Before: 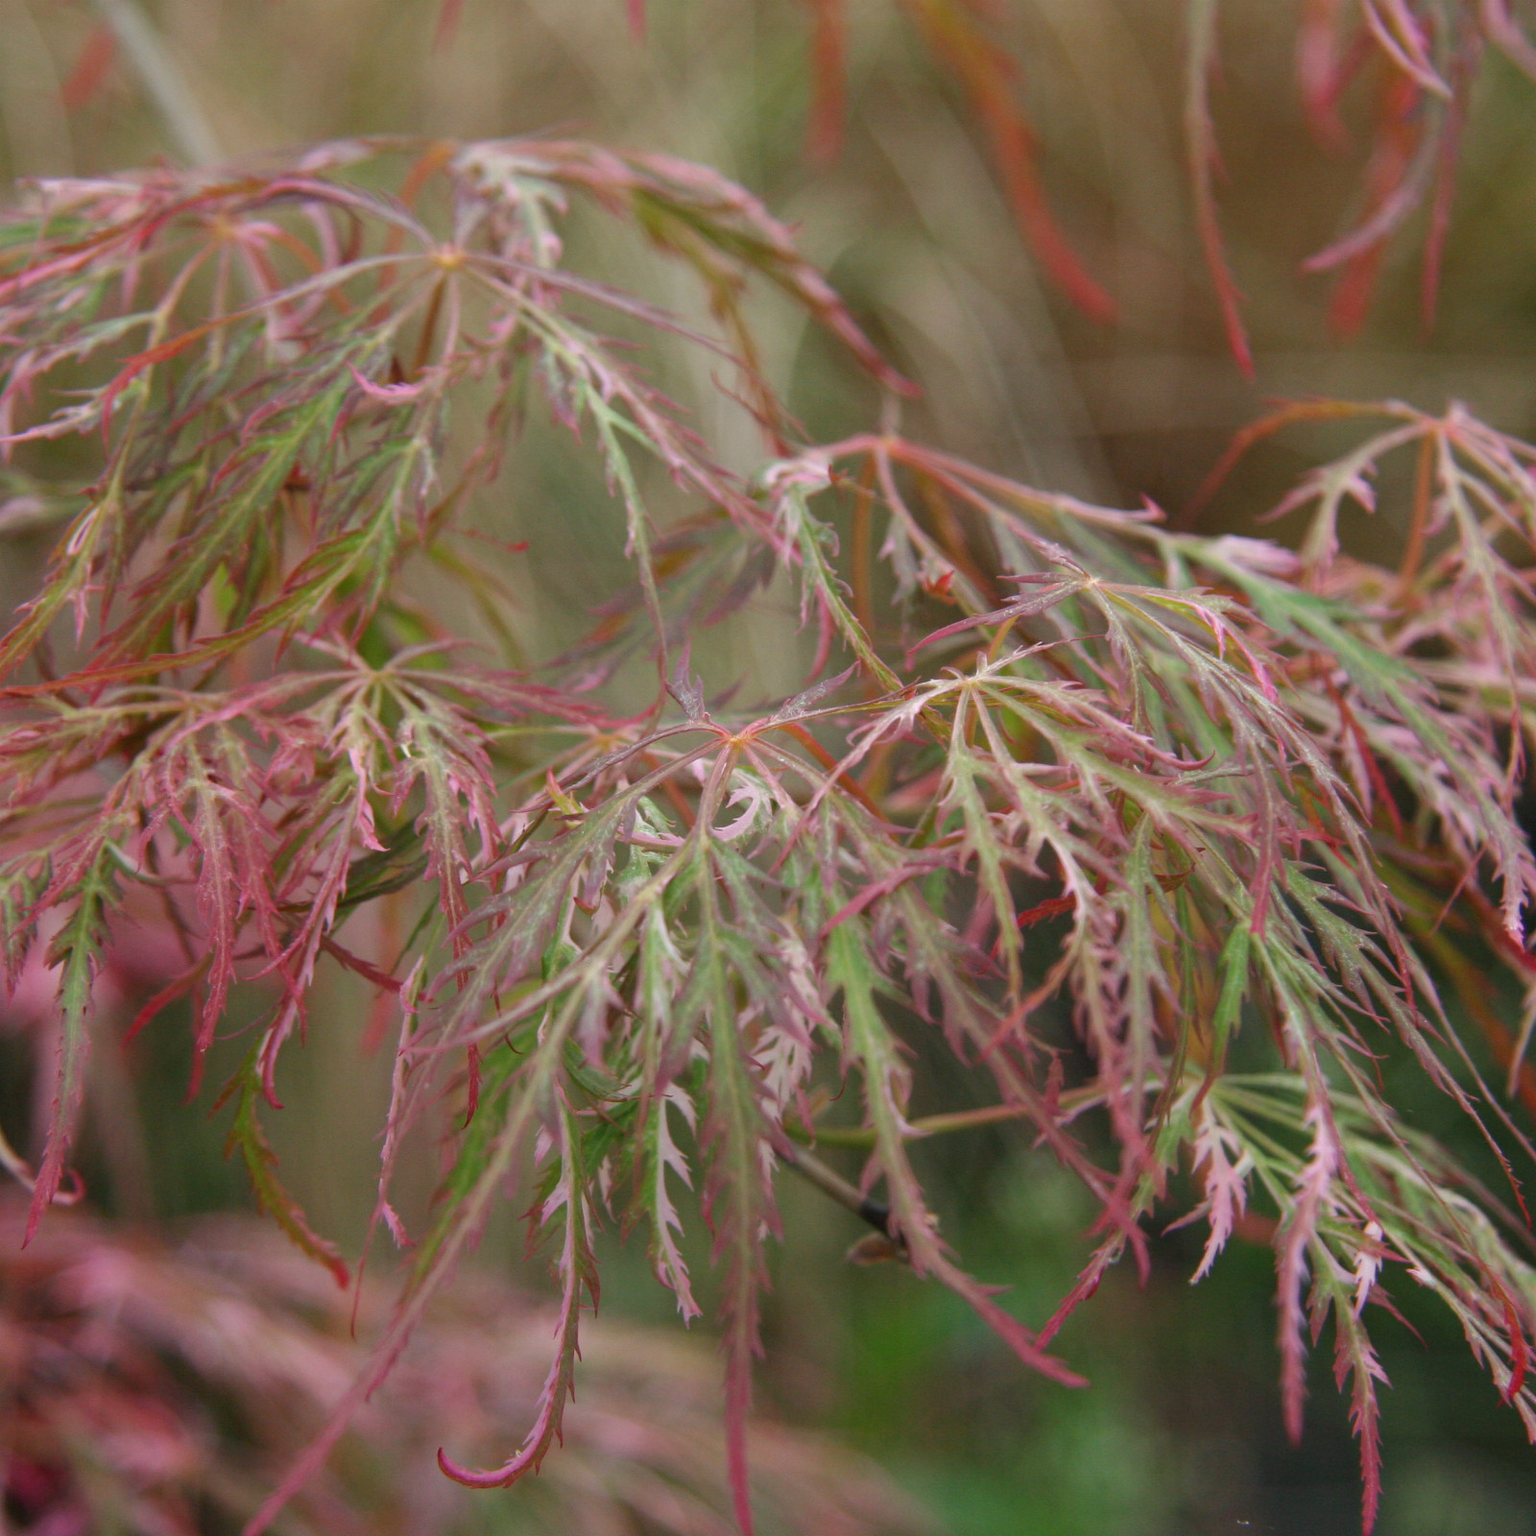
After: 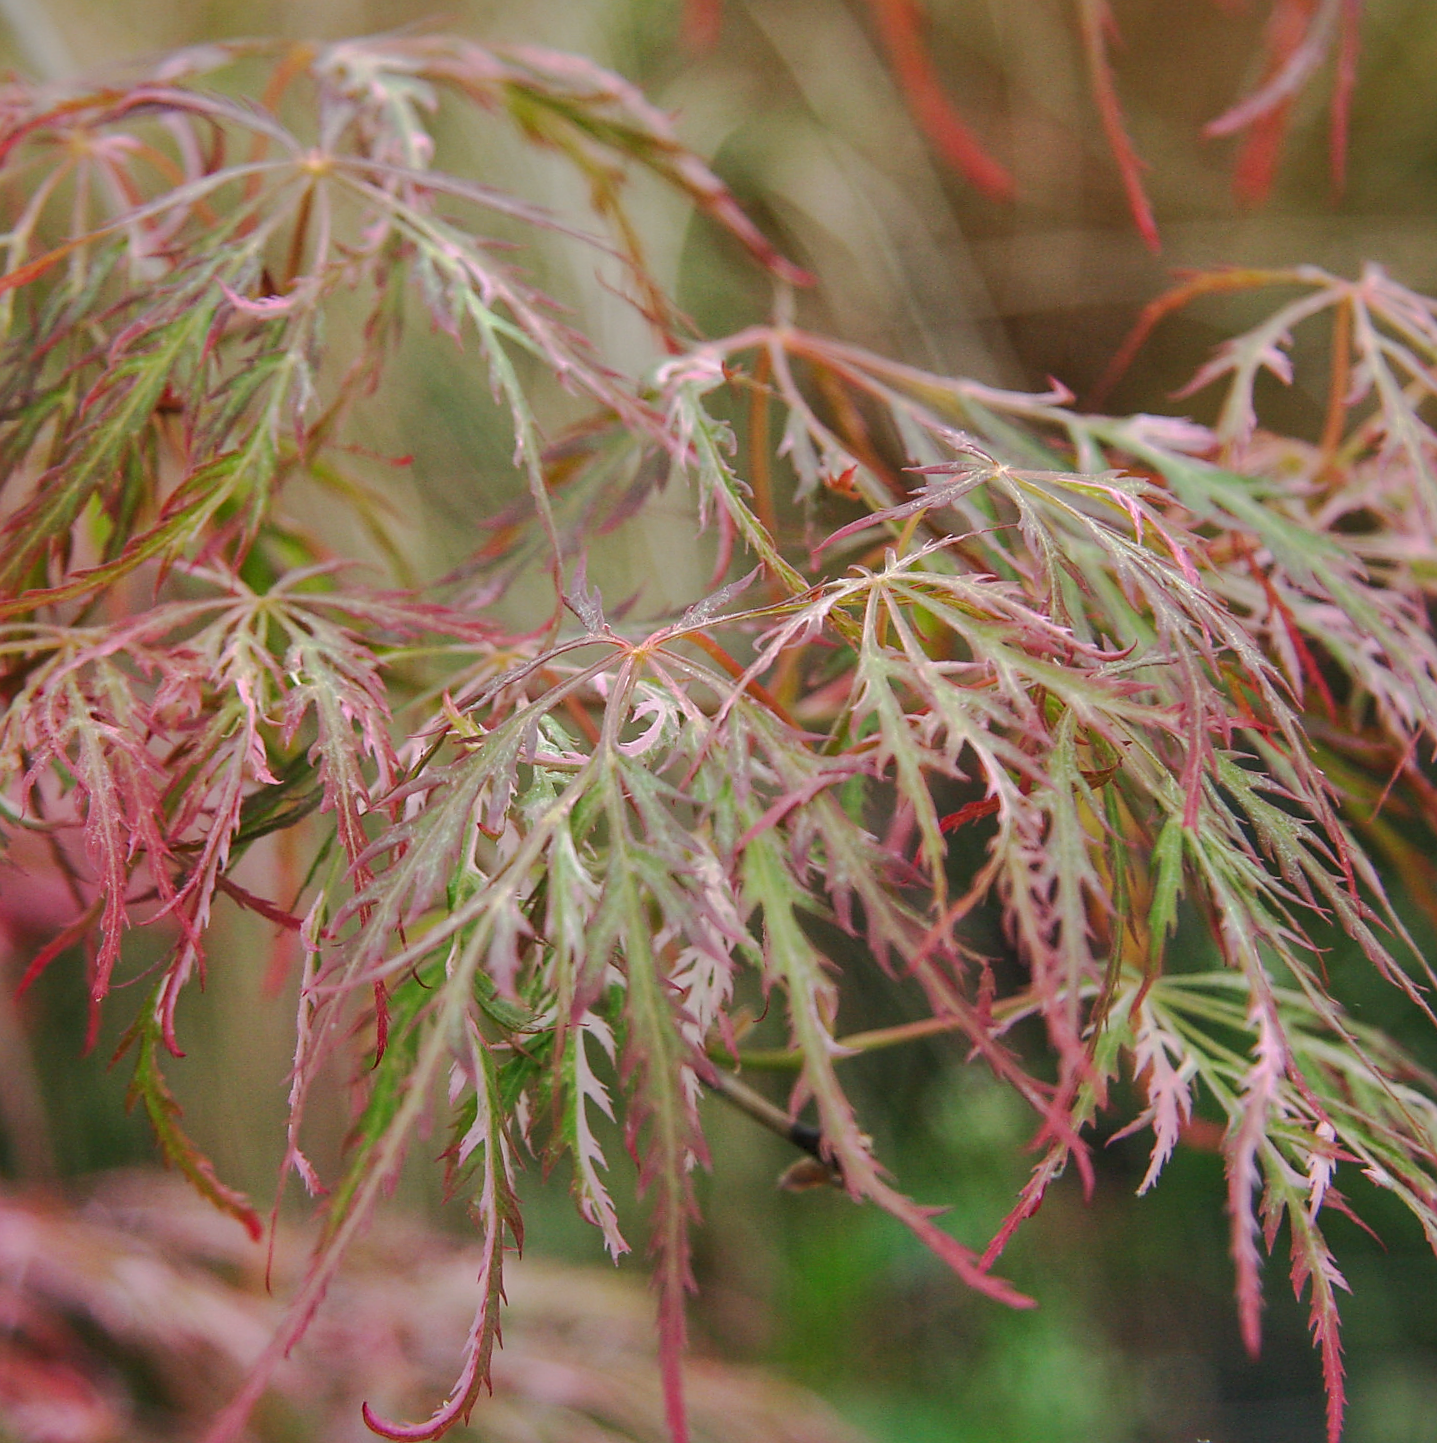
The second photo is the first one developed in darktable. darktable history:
contrast brightness saturation: contrast -0.143, brightness 0.041, saturation -0.13
shadows and highlights: on, module defaults
tone curve: curves: ch0 [(0.003, 0) (0.066, 0.023) (0.154, 0.082) (0.281, 0.221) (0.405, 0.389) (0.517, 0.553) (0.716, 0.743) (0.822, 0.882) (1, 1)]; ch1 [(0, 0) (0.164, 0.115) (0.337, 0.332) (0.39, 0.398) (0.464, 0.461) (0.501, 0.5) (0.521, 0.526) (0.571, 0.606) (0.656, 0.677) (0.723, 0.731) (0.811, 0.796) (1, 1)]; ch2 [(0, 0) (0.337, 0.382) (0.464, 0.476) (0.501, 0.502) (0.527, 0.54) (0.556, 0.567) (0.575, 0.606) (0.659, 0.736) (1, 1)], preserve colors none
crop and rotate: angle 2.65°, left 6.073%, top 5.684%
sharpen: radius 1.35, amount 1.259, threshold 0.792
local contrast: on, module defaults
